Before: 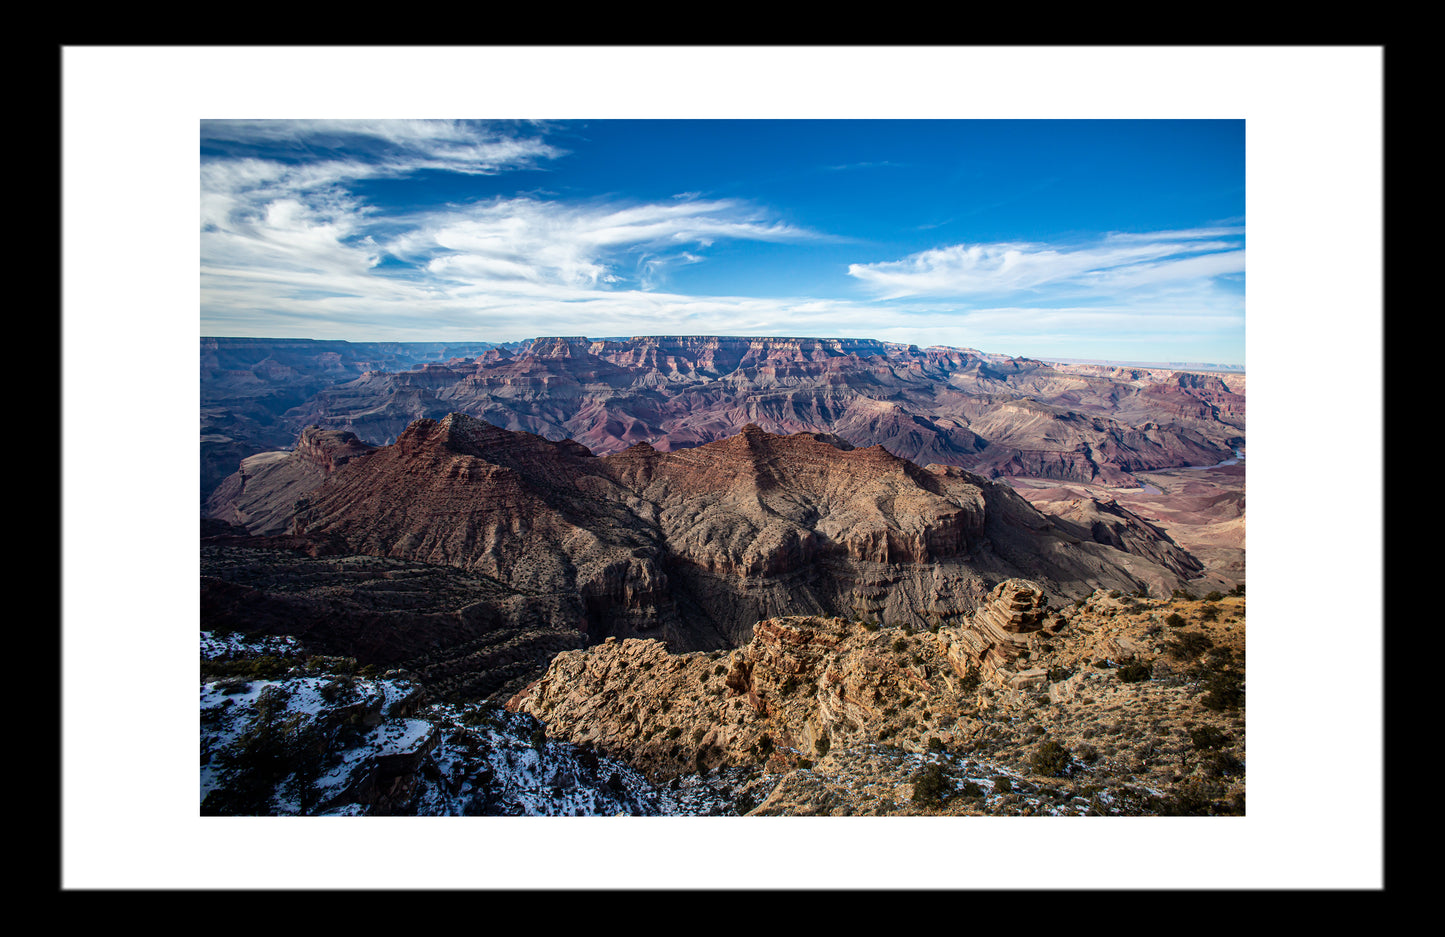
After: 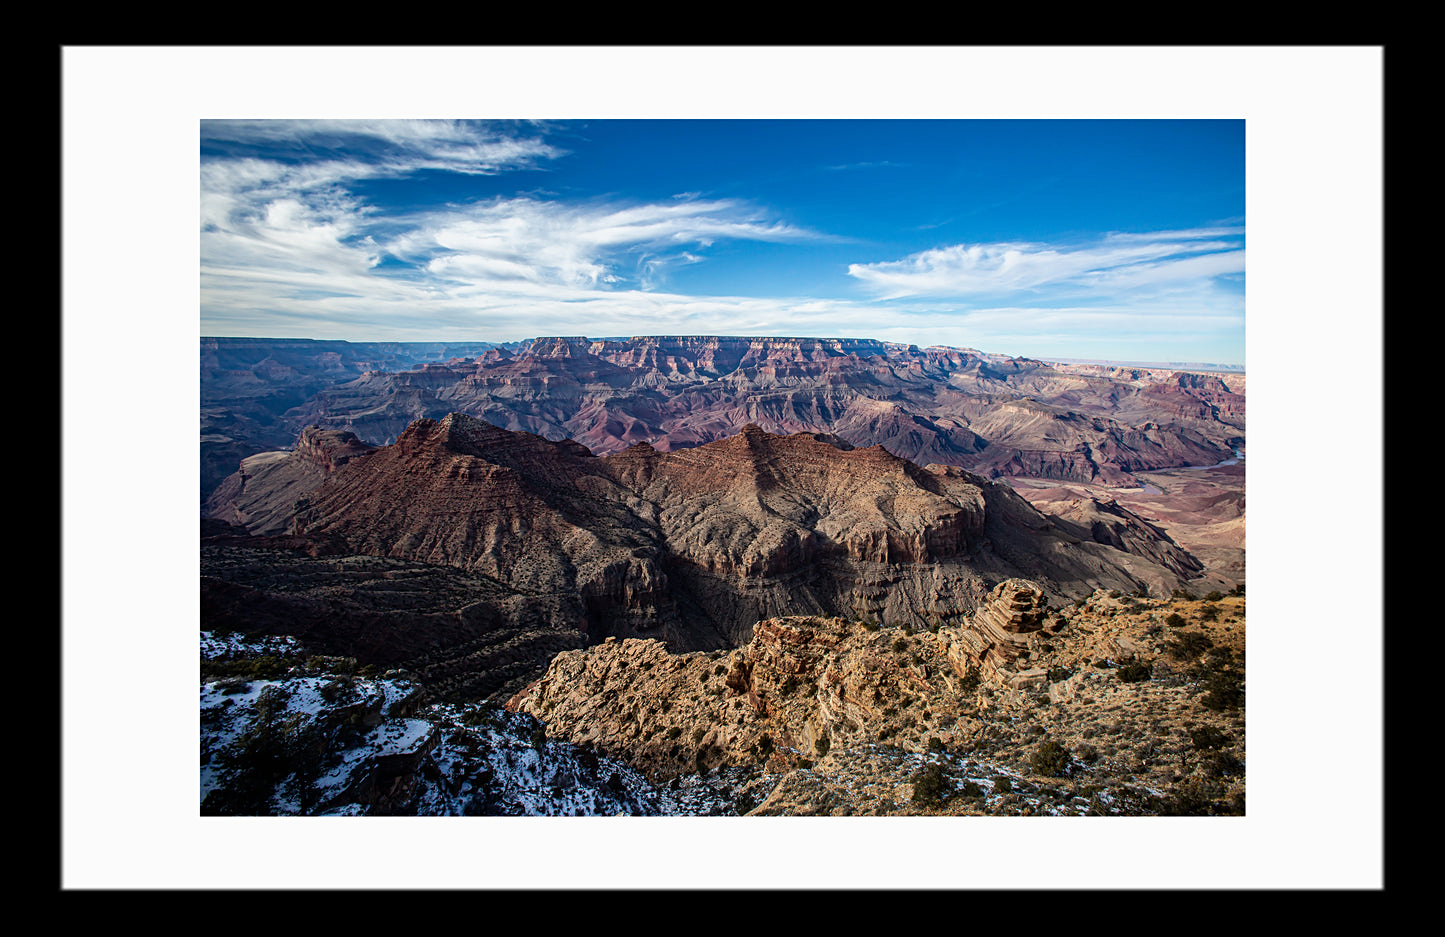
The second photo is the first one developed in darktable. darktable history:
exposure: exposure -0.046 EV, compensate exposure bias true, compensate highlight preservation false
sharpen: amount 0.206
